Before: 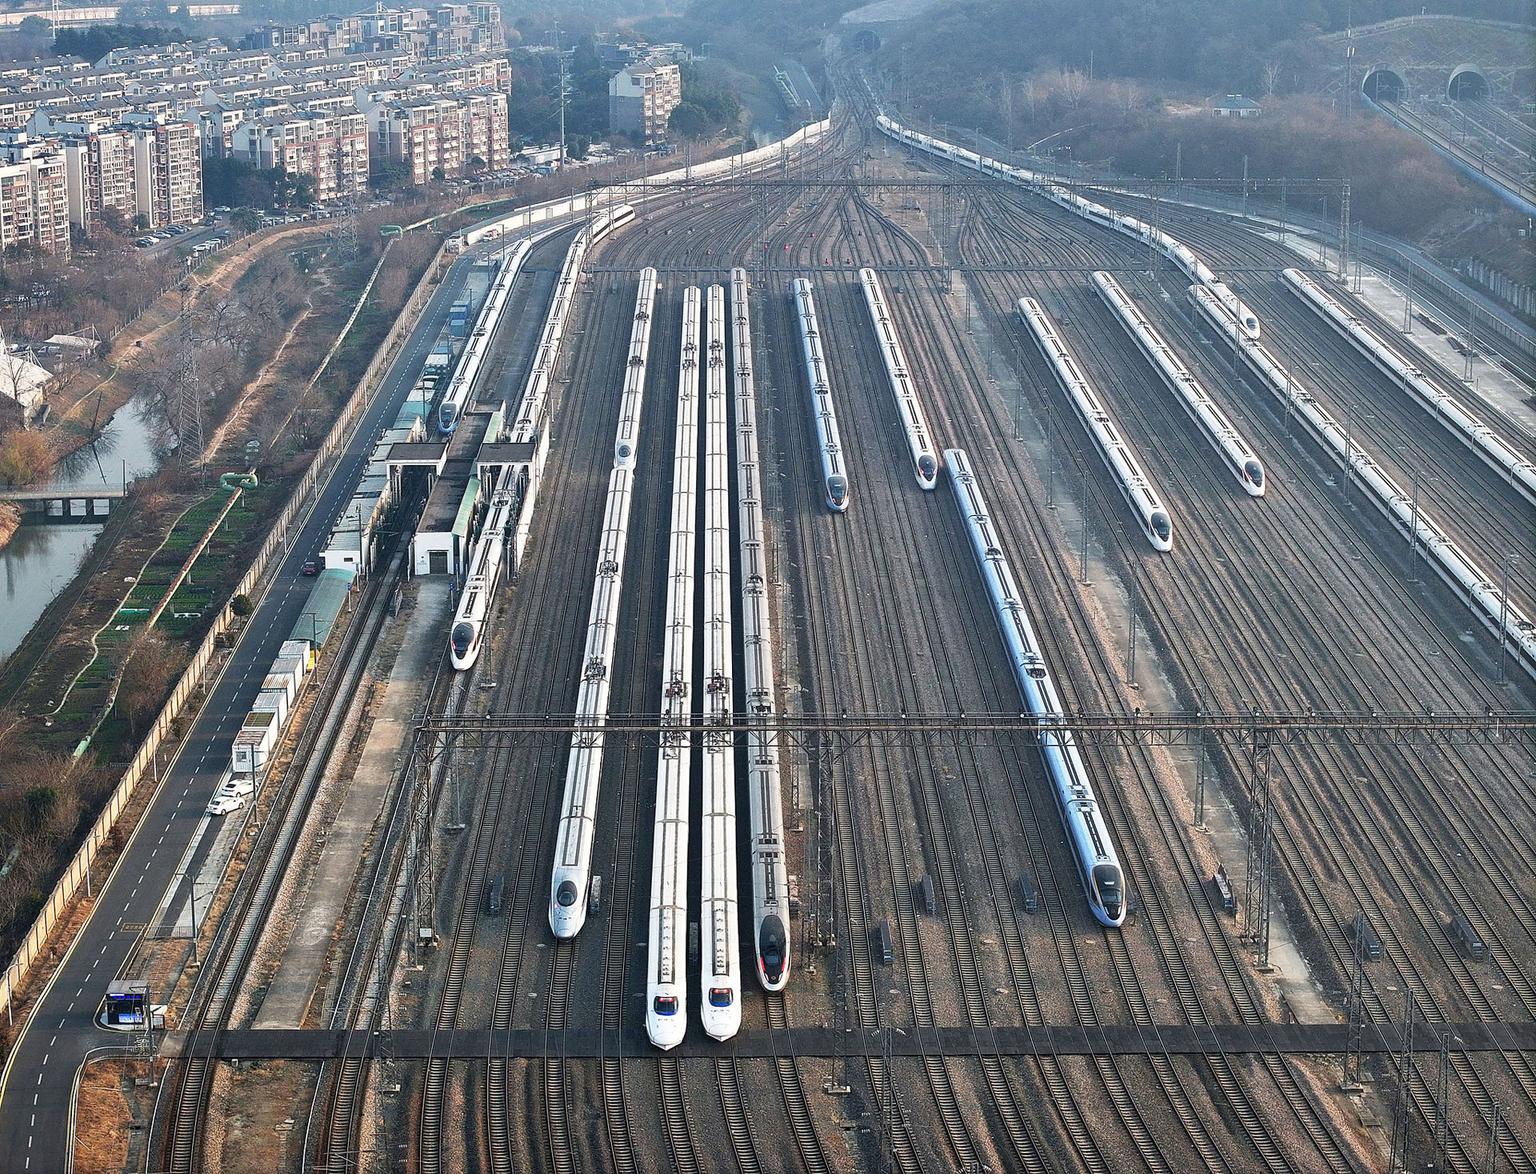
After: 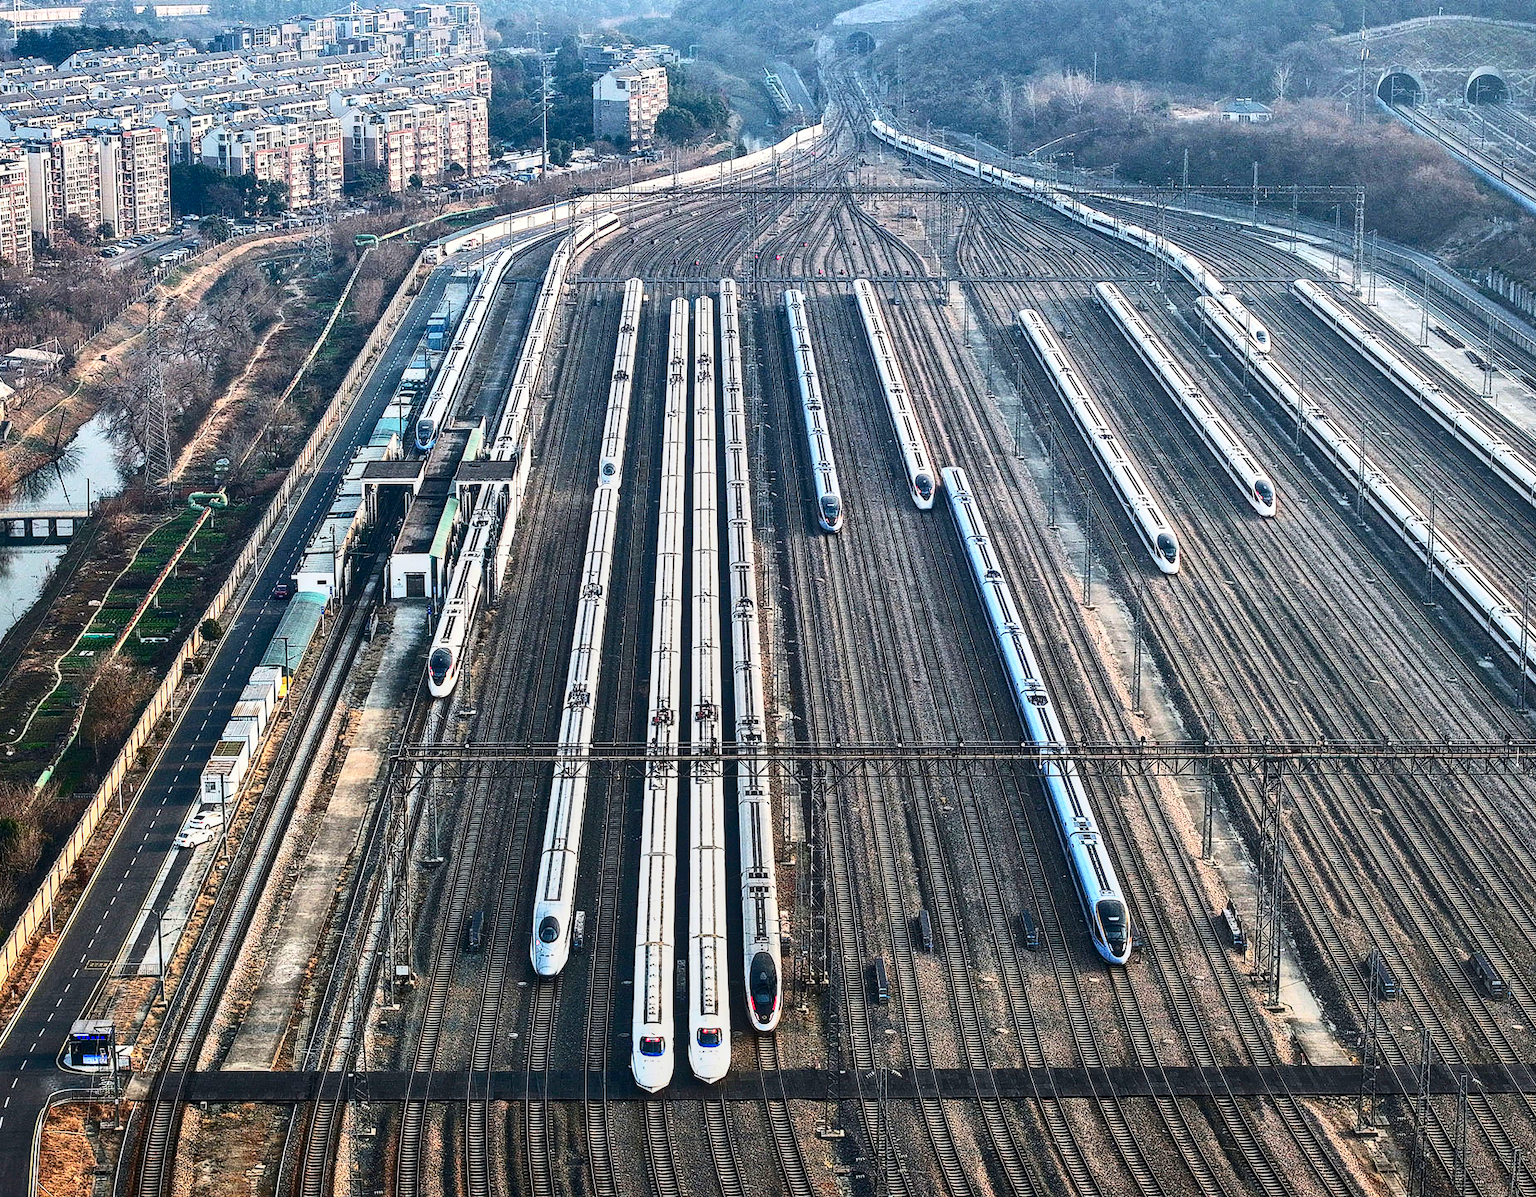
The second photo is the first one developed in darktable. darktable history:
contrast brightness saturation: contrast 0.399, brightness 0.045, saturation 0.264
haze removal: compatibility mode true, adaptive false
shadows and highlights: shadows 37.84, highlights -26.67, soften with gaussian
crop and rotate: left 2.587%, right 1.299%, bottom 1.899%
local contrast: on, module defaults
